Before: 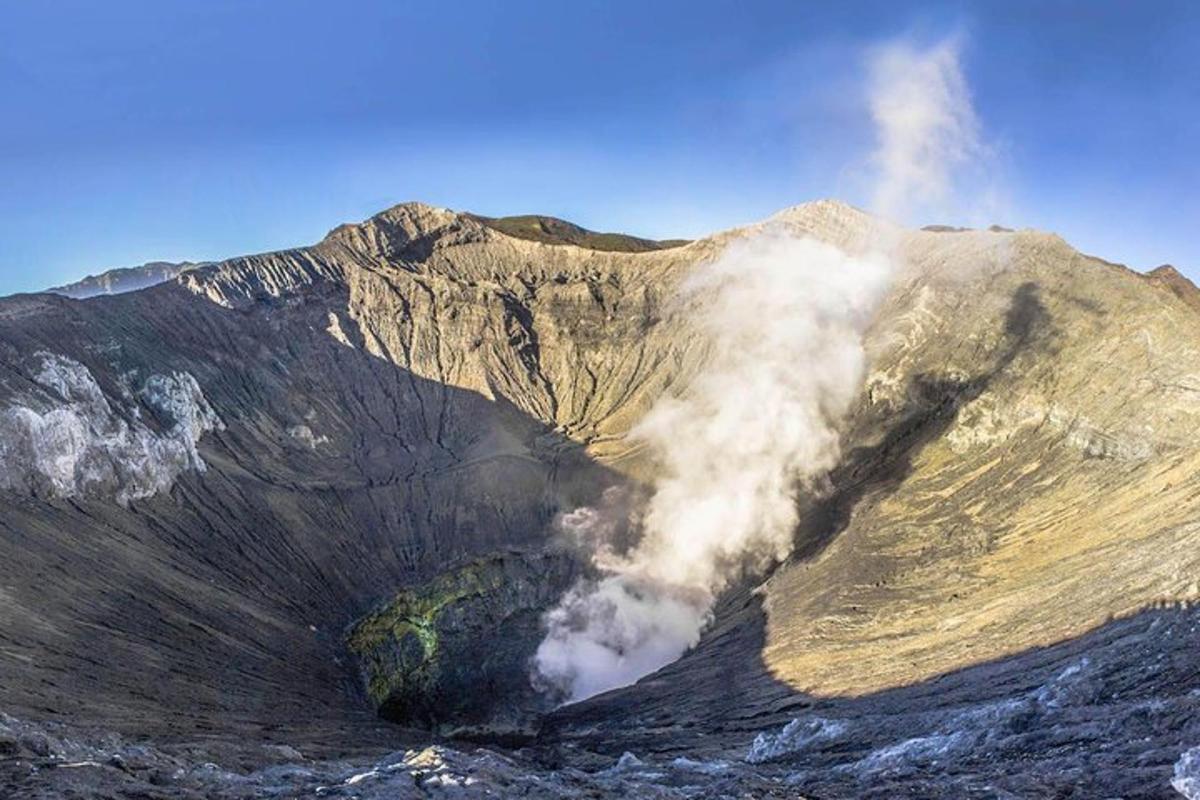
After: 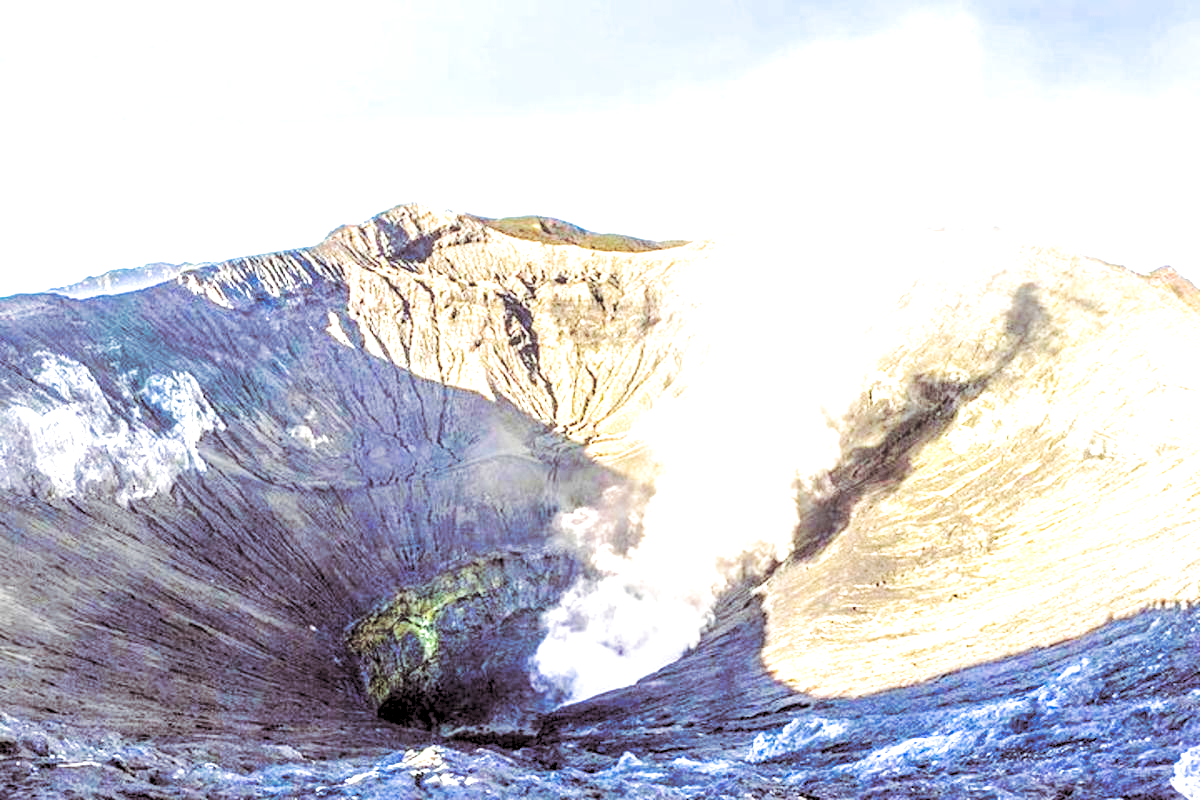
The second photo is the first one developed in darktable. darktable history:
levels: levels [0.036, 0.364, 0.827]
base curve: curves: ch0 [(0, 0) (0.028, 0.03) (0.121, 0.232) (0.46, 0.748) (0.859, 0.968) (1, 1)], preserve colors none
local contrast: highlights 100%, shadows 100%, detail 120%, midtone range 0.2
split-toning: shadows › saturation 0.24, highlights › hue 54°, highlights › saturation 0.24
